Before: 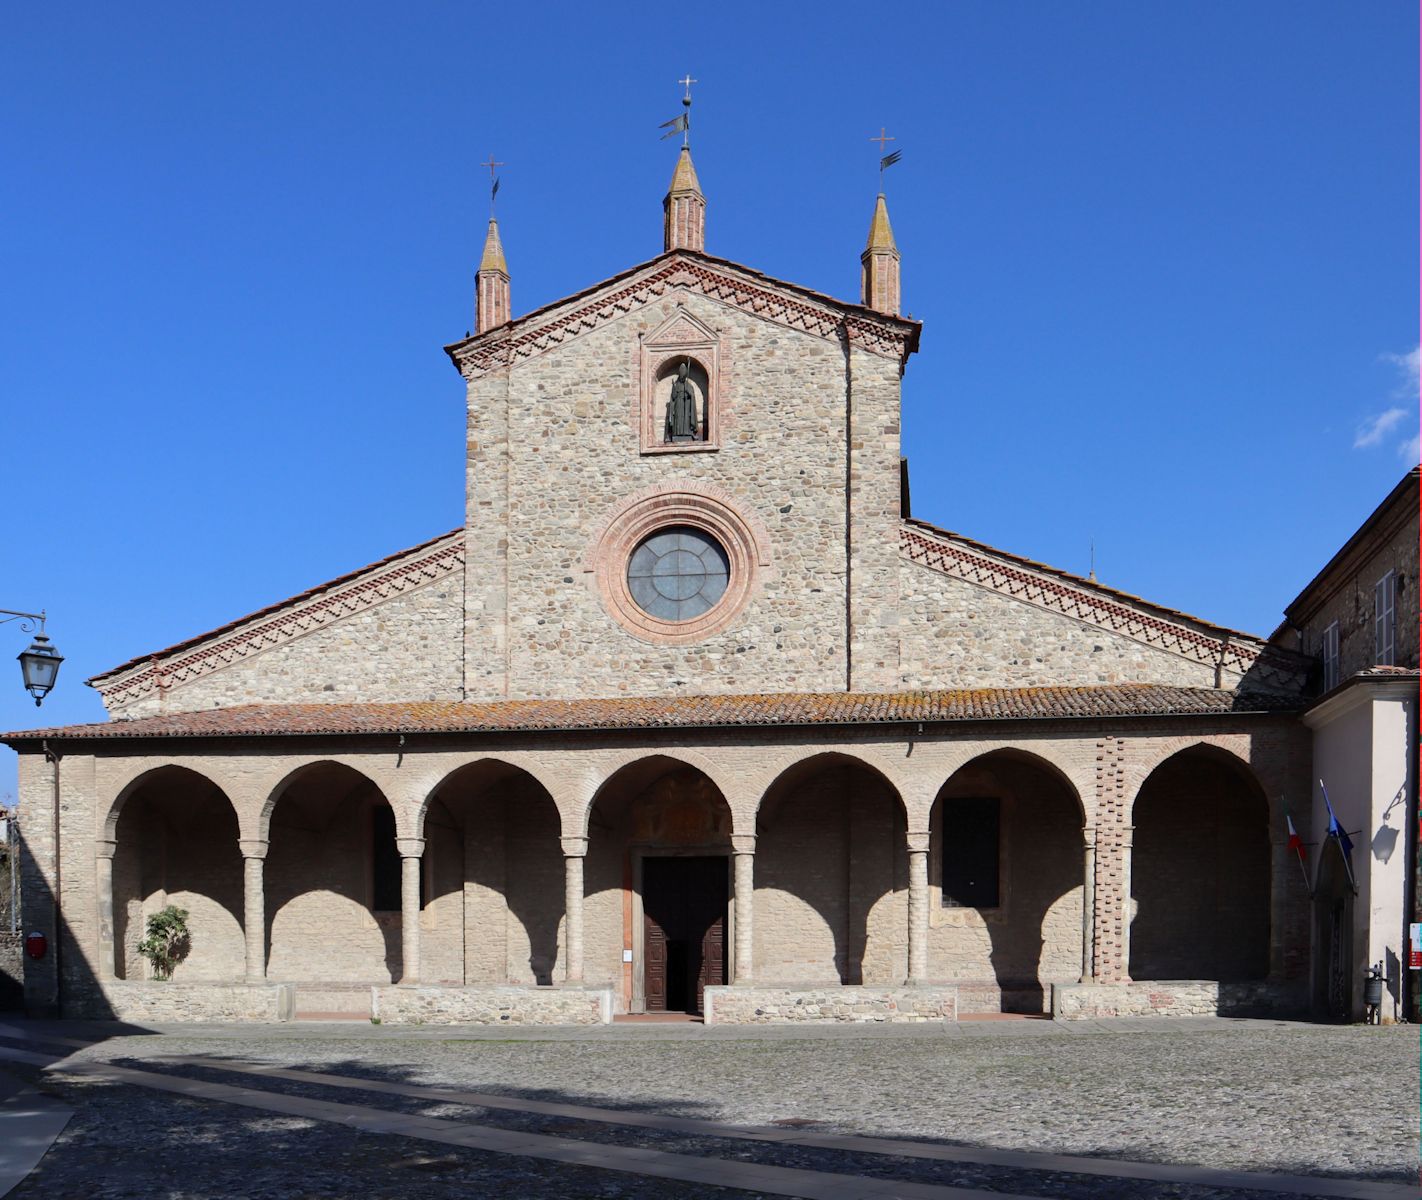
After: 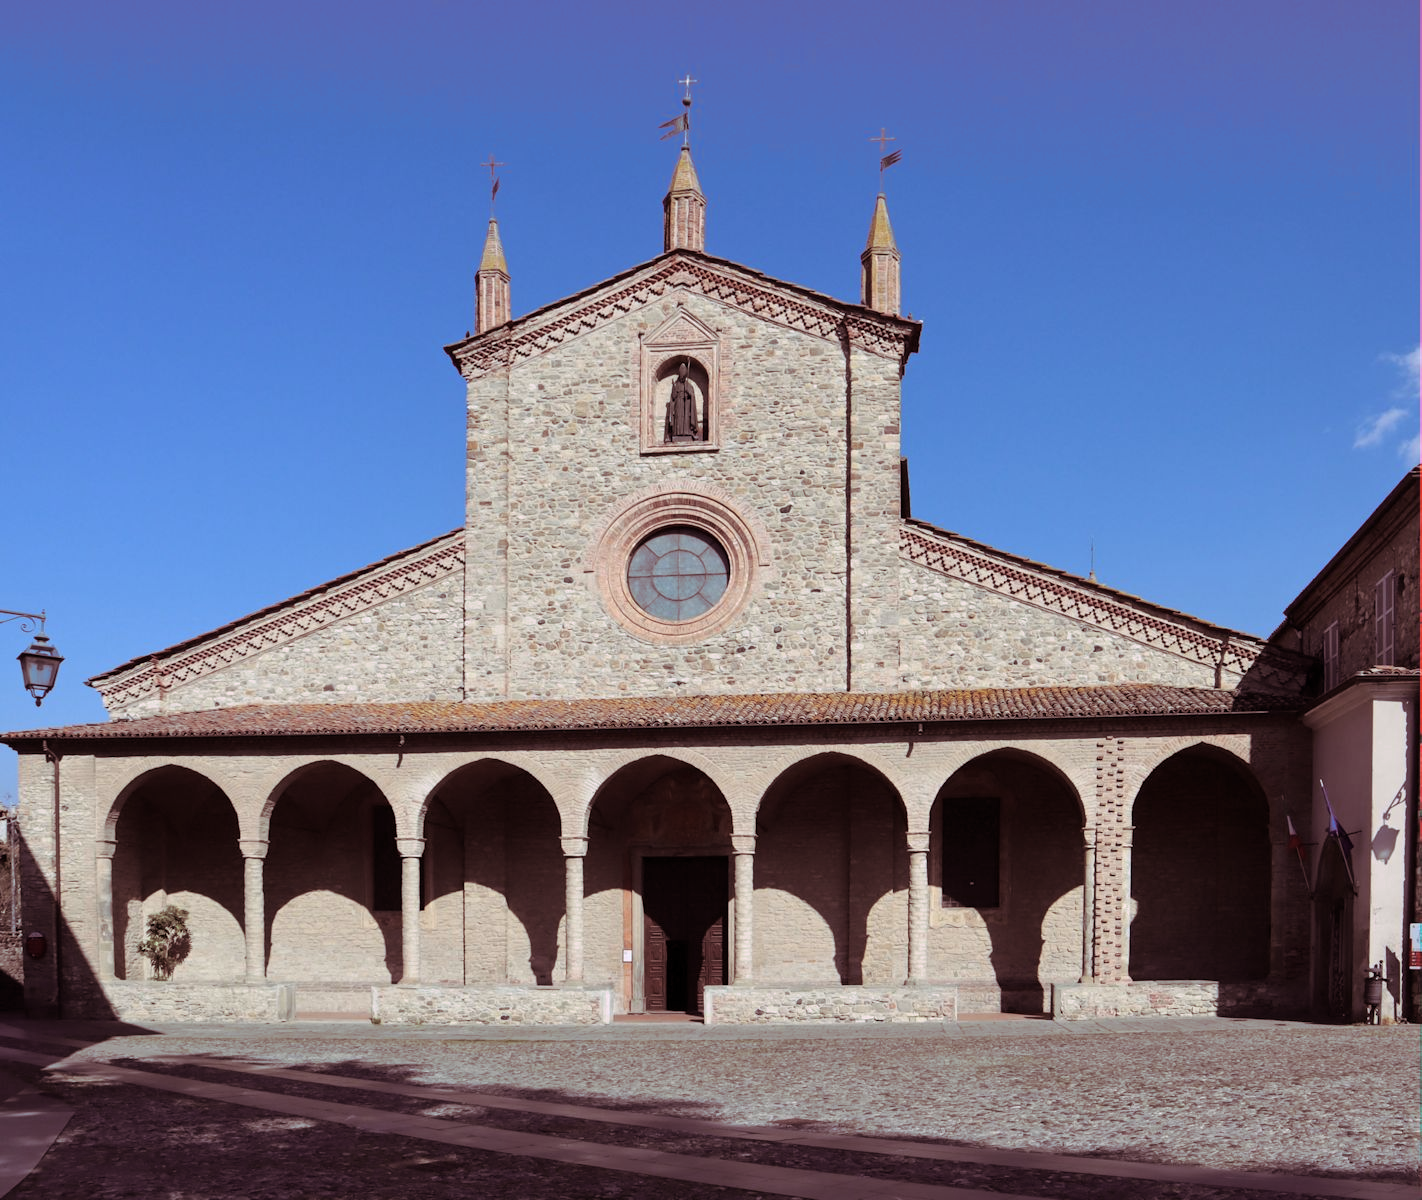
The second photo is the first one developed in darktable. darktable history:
contrast brightness saturation: saturation -0.1
split-toning: highlights › hue 298.8°, highlights › saturation 0.73, compress 41.76%
